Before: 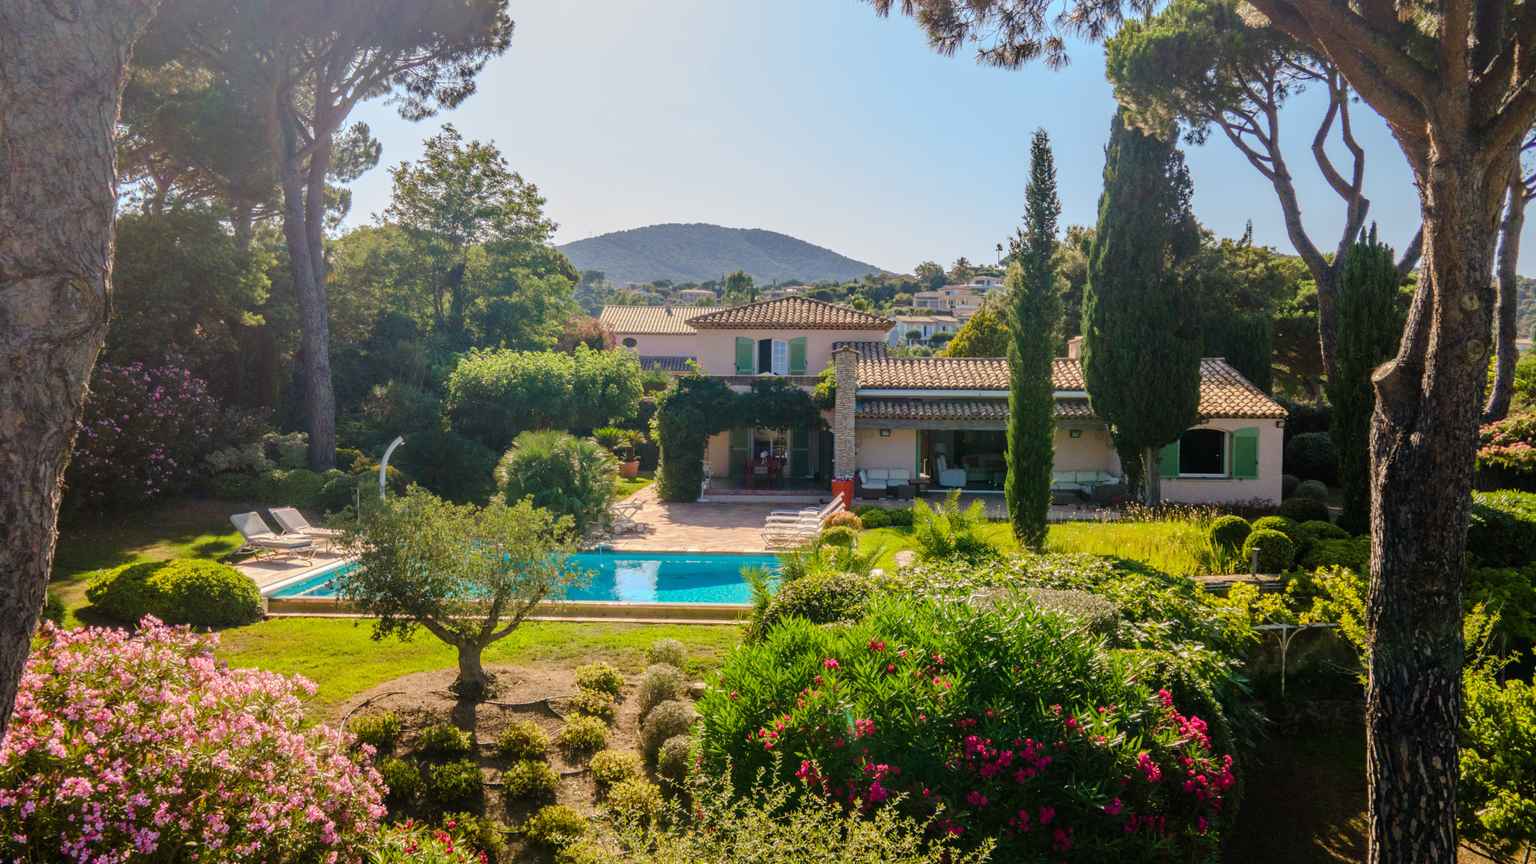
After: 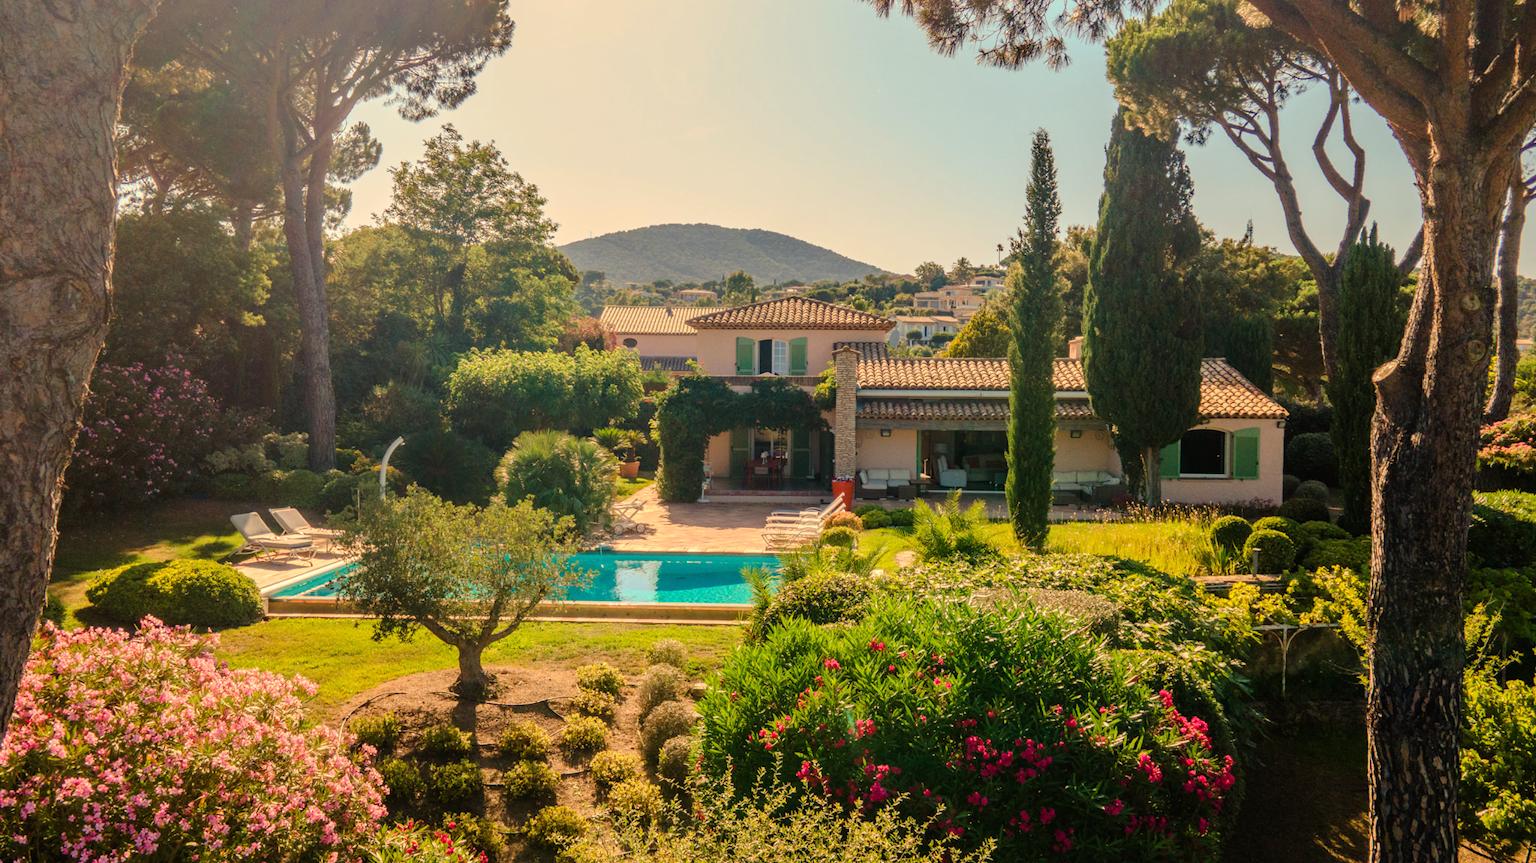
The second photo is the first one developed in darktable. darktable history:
white balance: red 1.123, blue 0.83
